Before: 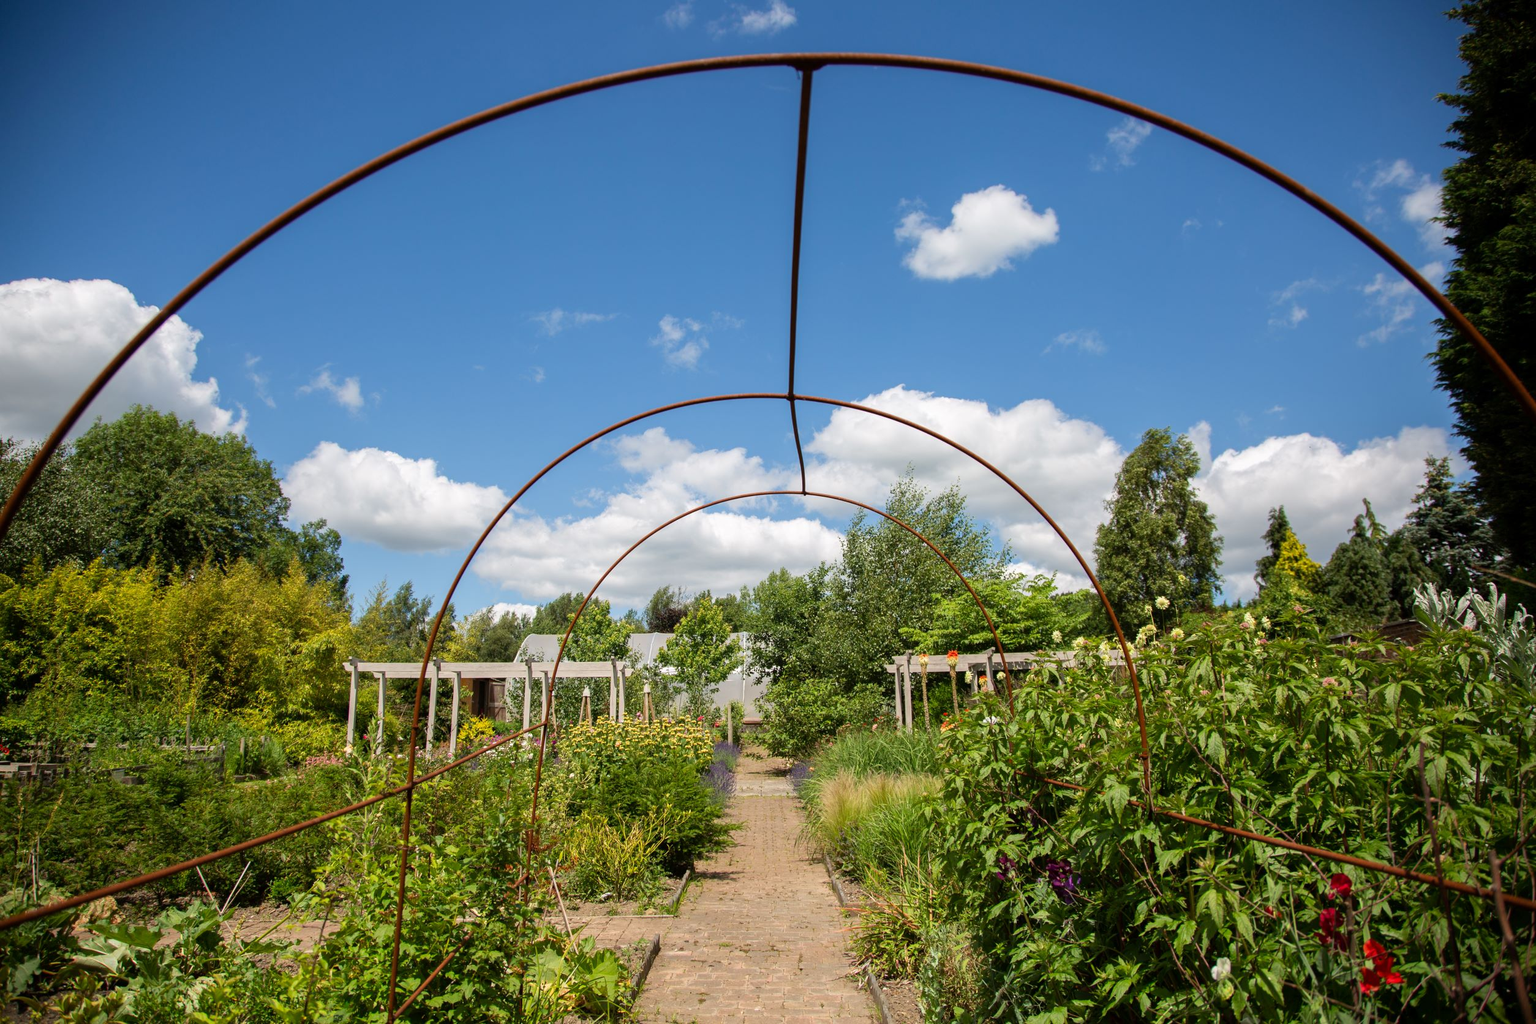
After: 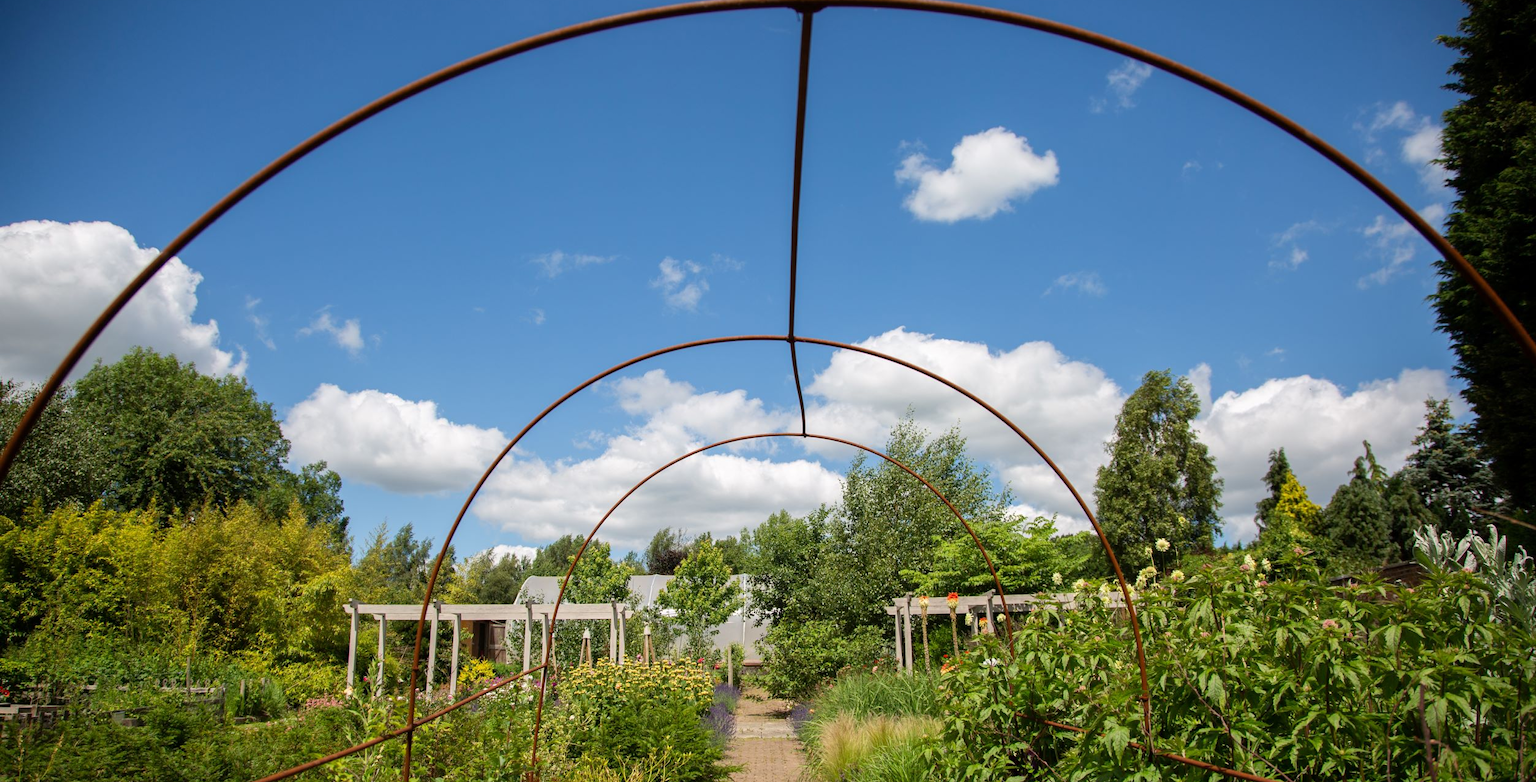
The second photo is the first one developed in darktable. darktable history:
crop: top 5.691%, bottom 17.883%
